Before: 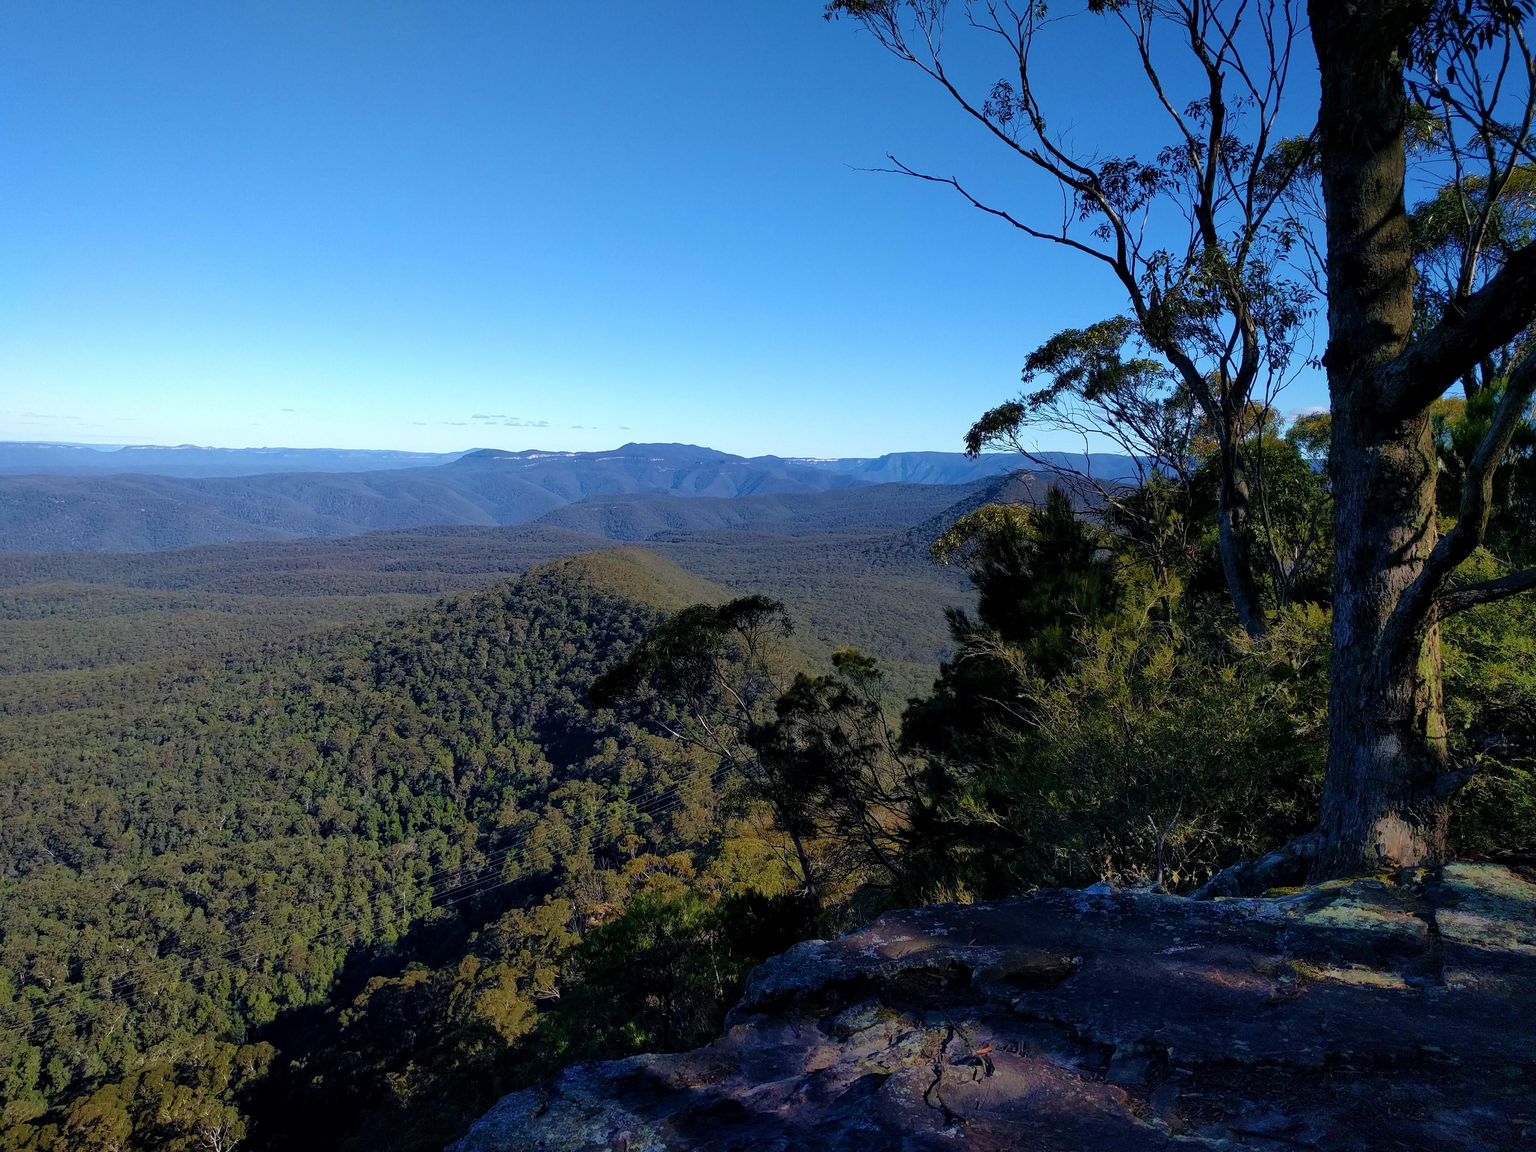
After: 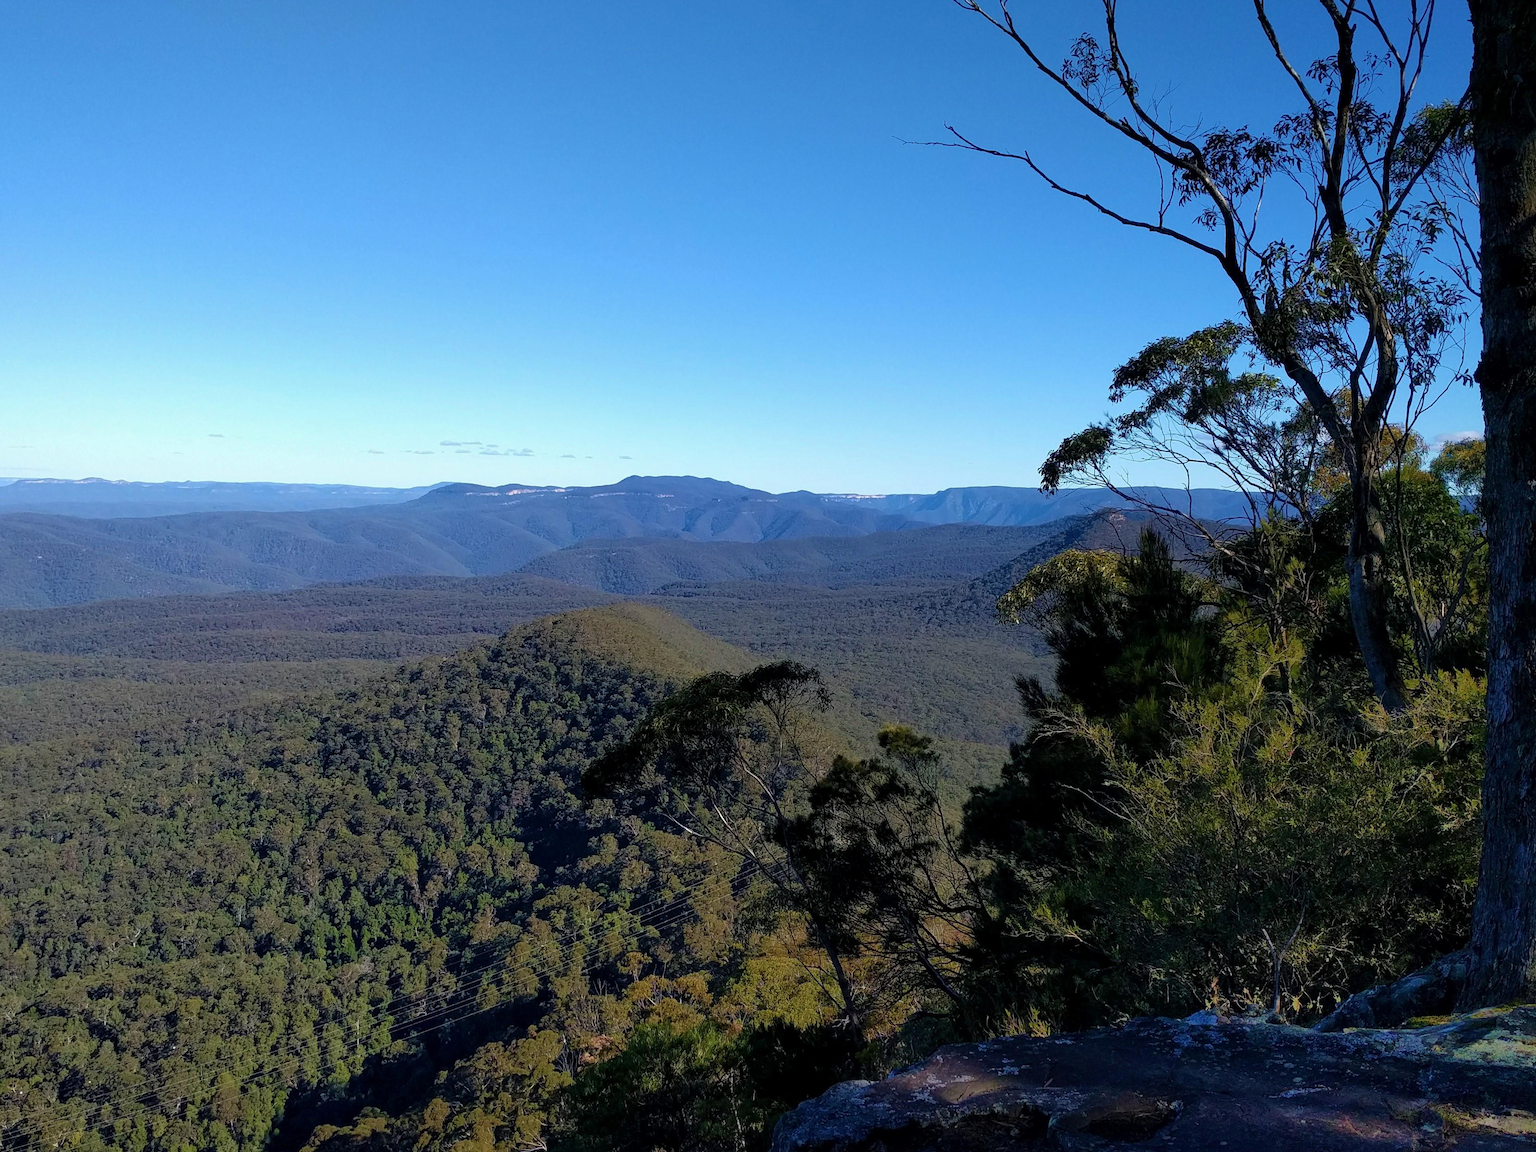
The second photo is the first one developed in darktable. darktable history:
crop and rotate: left 7.196%, top 4.574%, right 10.605%, bottom 13.178%
tone equalizer: -7 EV 0.18 EV, -6 EV 0.12 EV, -5 EV 0.08 EV, -4 EV 0.04 EV, -2 EV -0.02 EV, -1 EV -0.04 EV, +0 EV -0.06 EV, luminance estimator HSV value / RGB max
